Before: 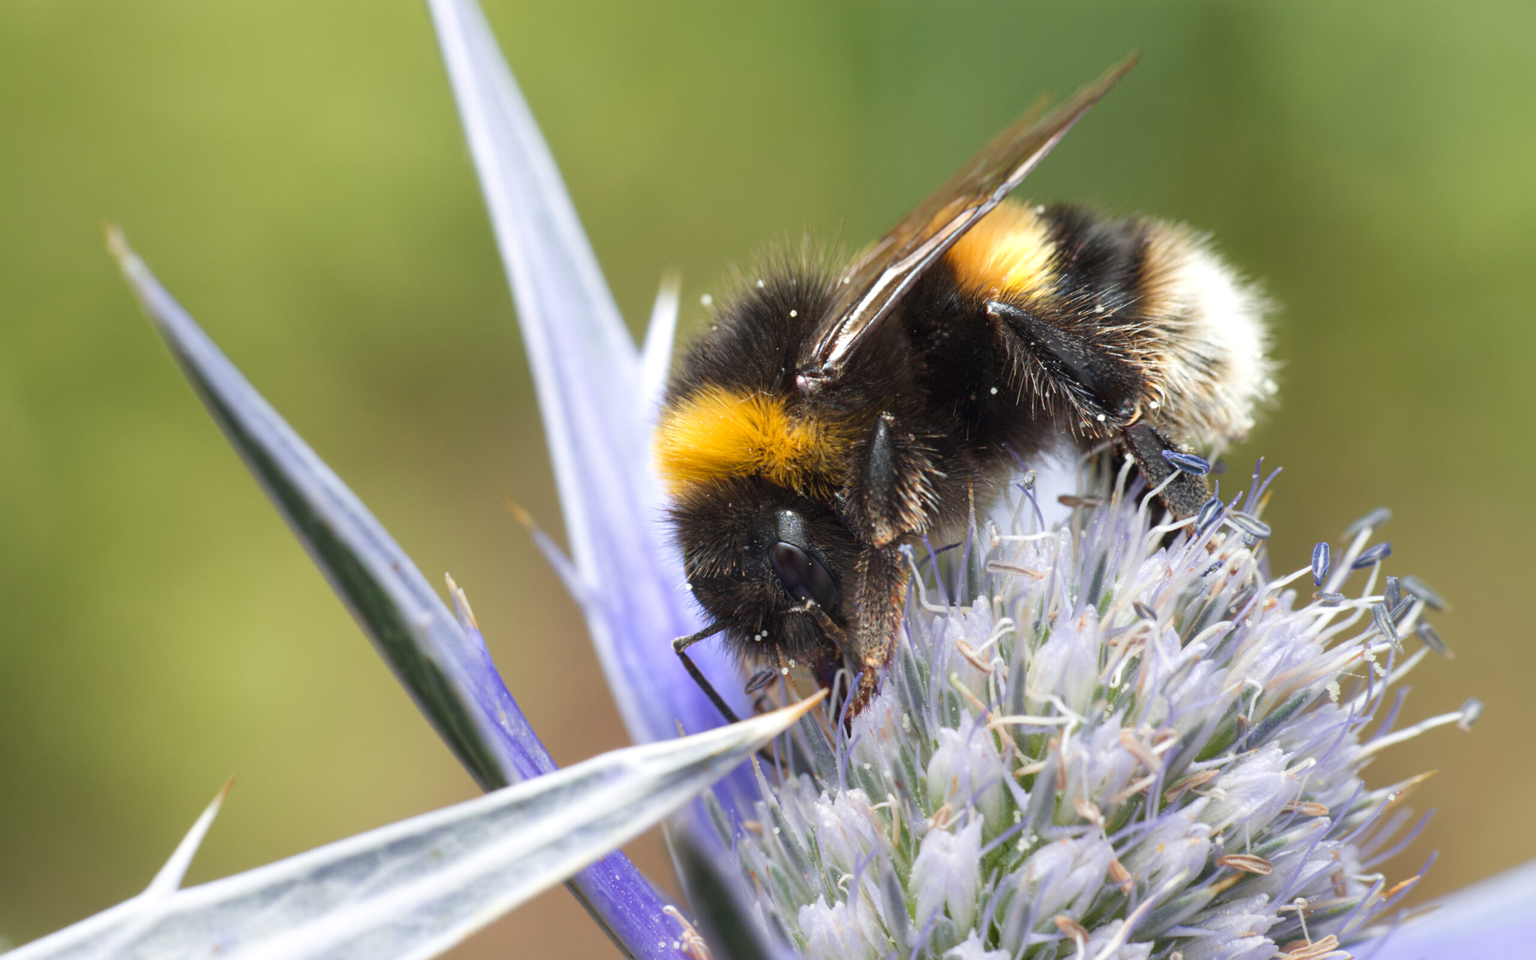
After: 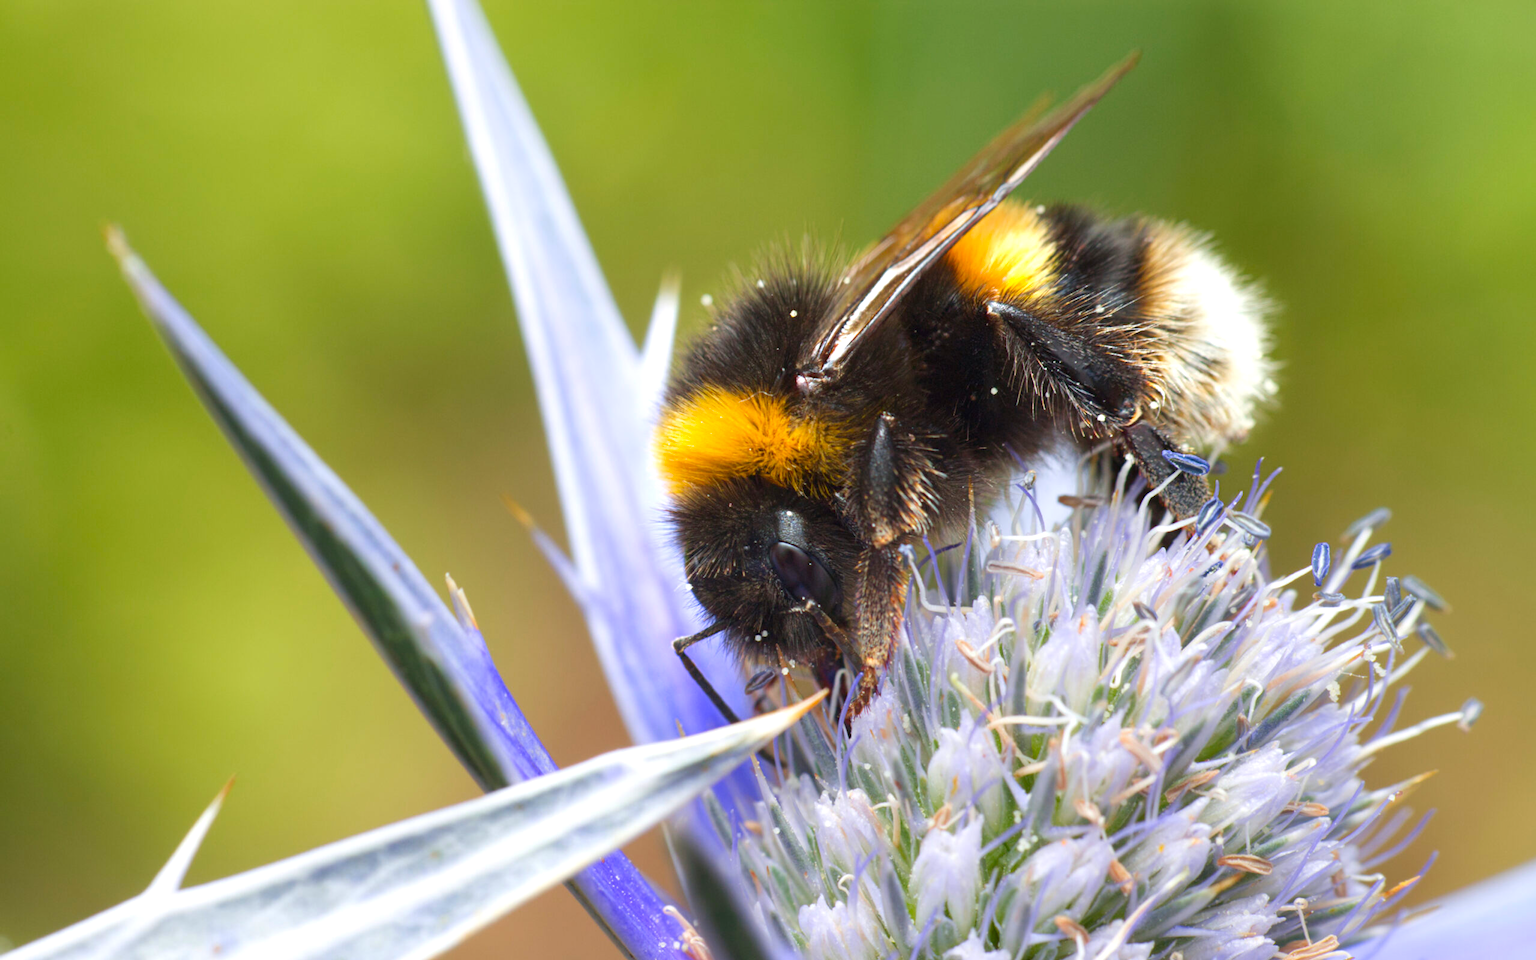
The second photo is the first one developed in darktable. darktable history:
color correction: saturation 1.34
exposure: exposure 0.161 EV, compensate highlight preservation false
color balance rgb: global vibrance 10%
